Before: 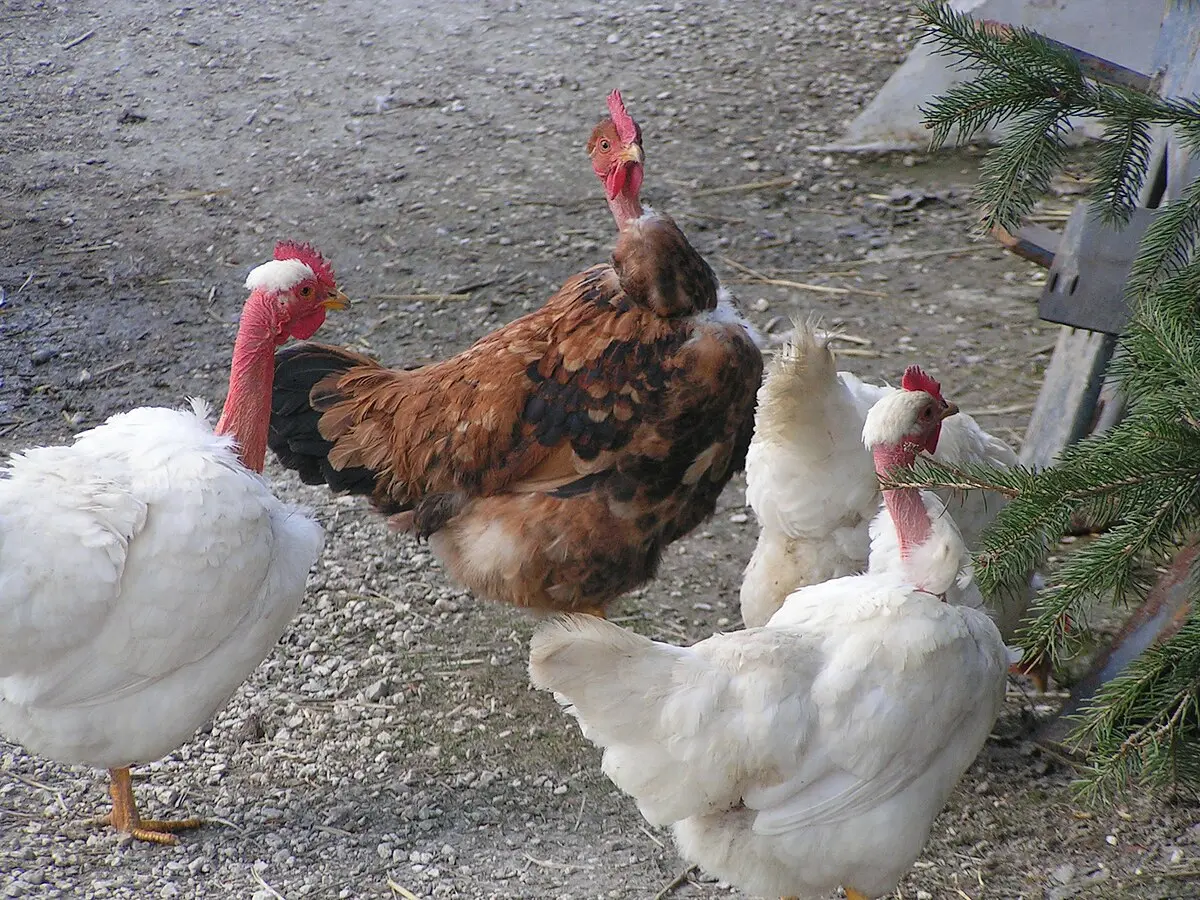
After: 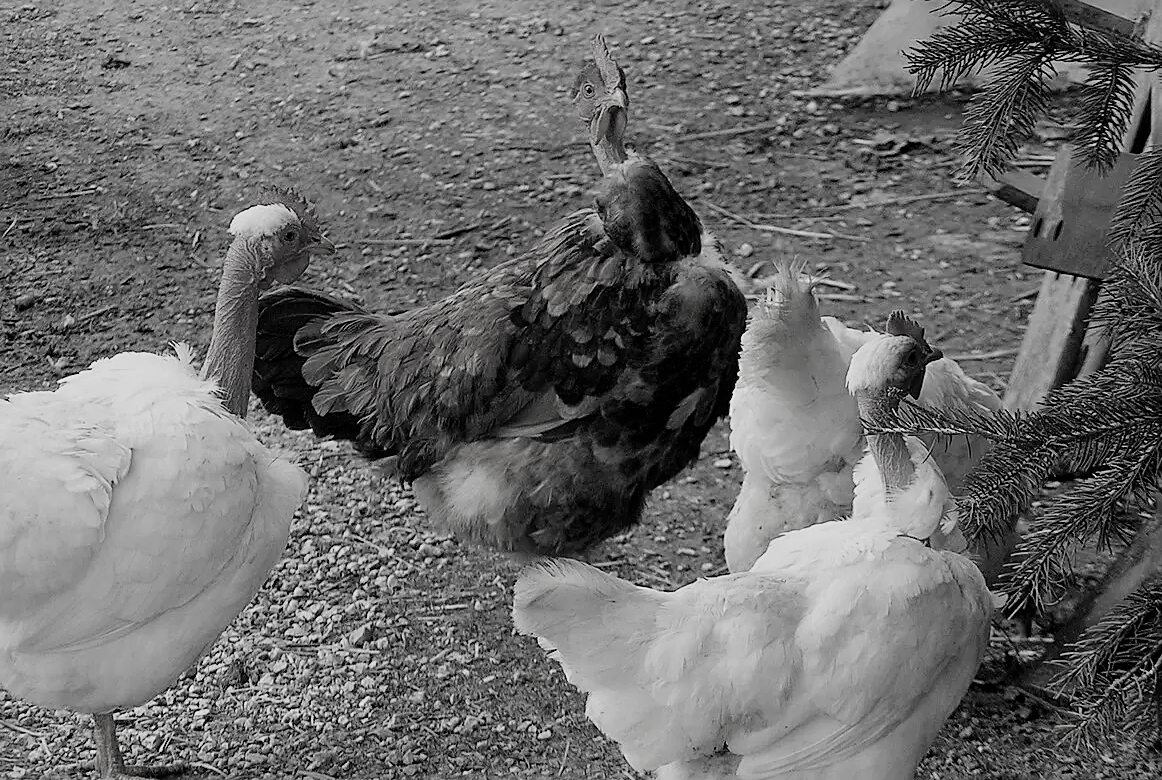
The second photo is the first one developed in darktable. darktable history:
sharpen: on, module defaults
crop: left 1.416%, top 6.198%, right 1.74%, bottom 7.051%
exposure: exposure -0.244 EV, compensate exposure bias true, compensate highlight preservation false
filmic rgb: black relative exposure -5.06 EV, white relative exposure 3.18 EV, hardness 3.45, contrast 1.199, highlights saturation mix -48.72%, preserve chrominance RGB euclidean norm, color science v5 (2021), contrast in shadows safe, contrast in highlights safe
